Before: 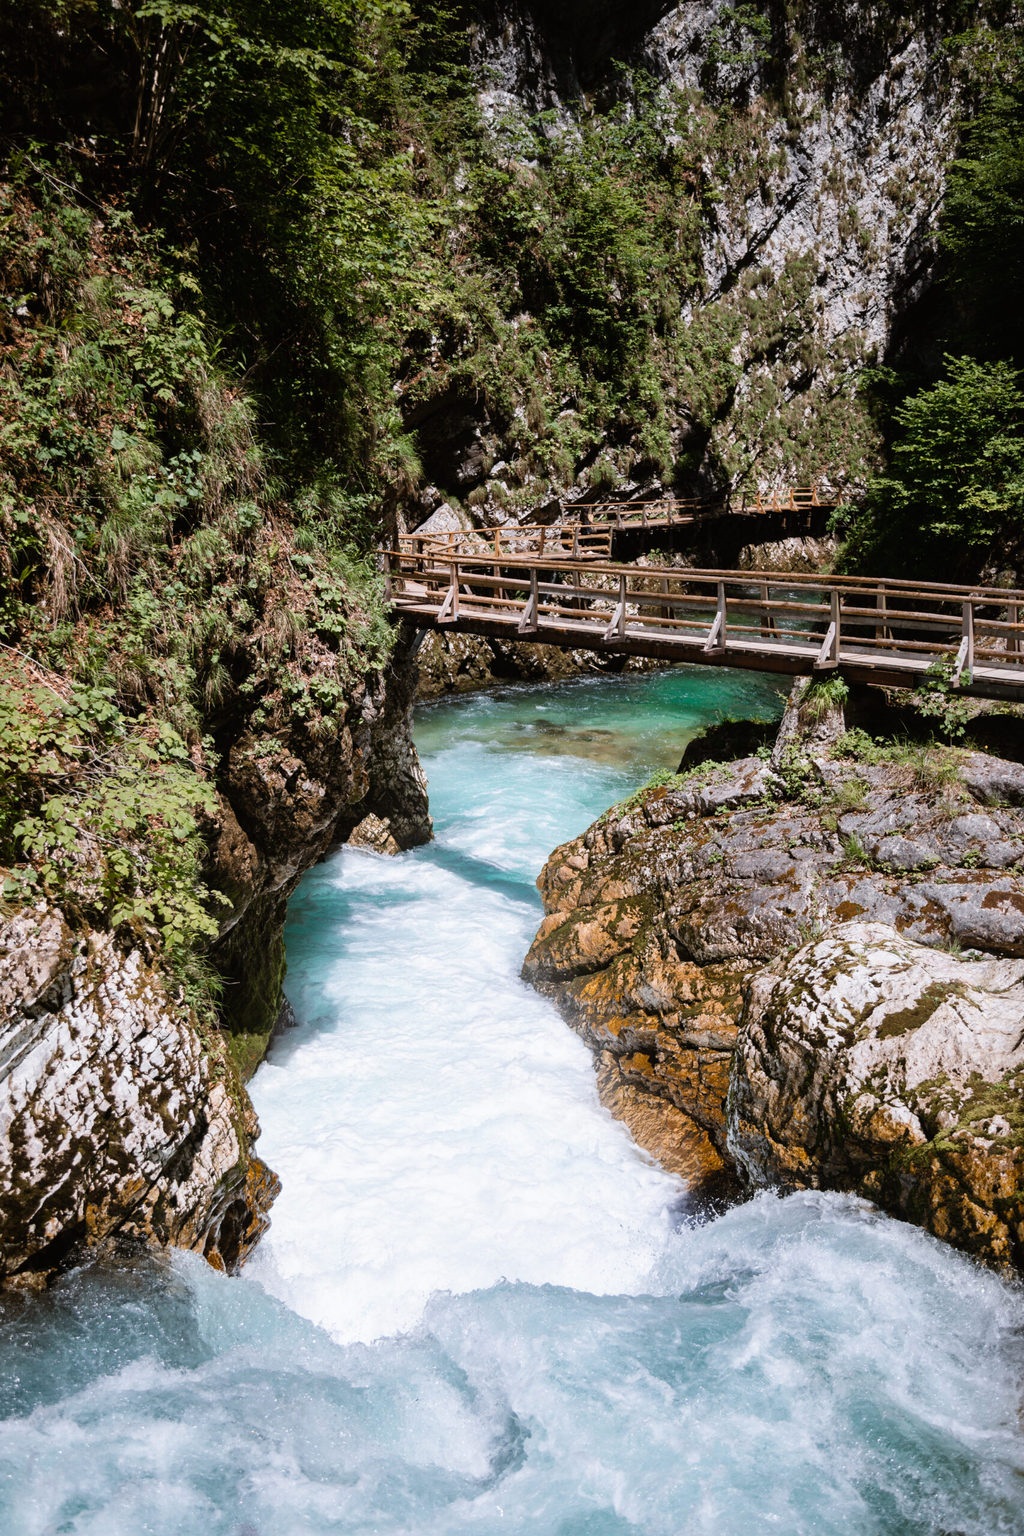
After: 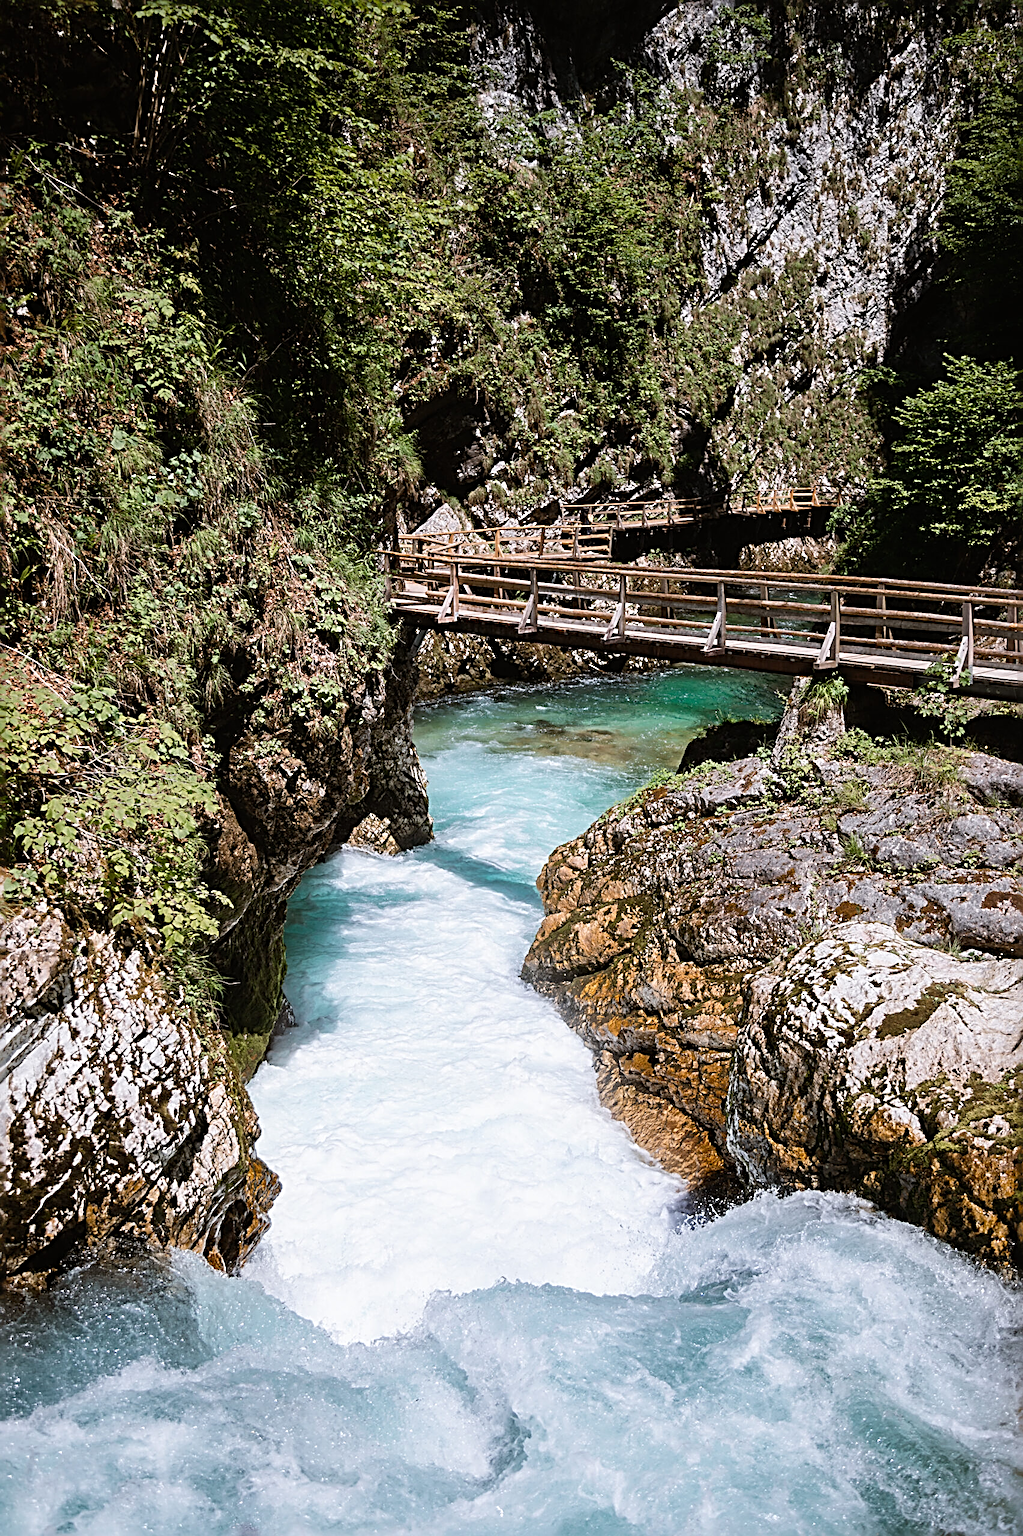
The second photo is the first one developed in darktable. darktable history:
sharpen: radius 3.69, amount 0.925
